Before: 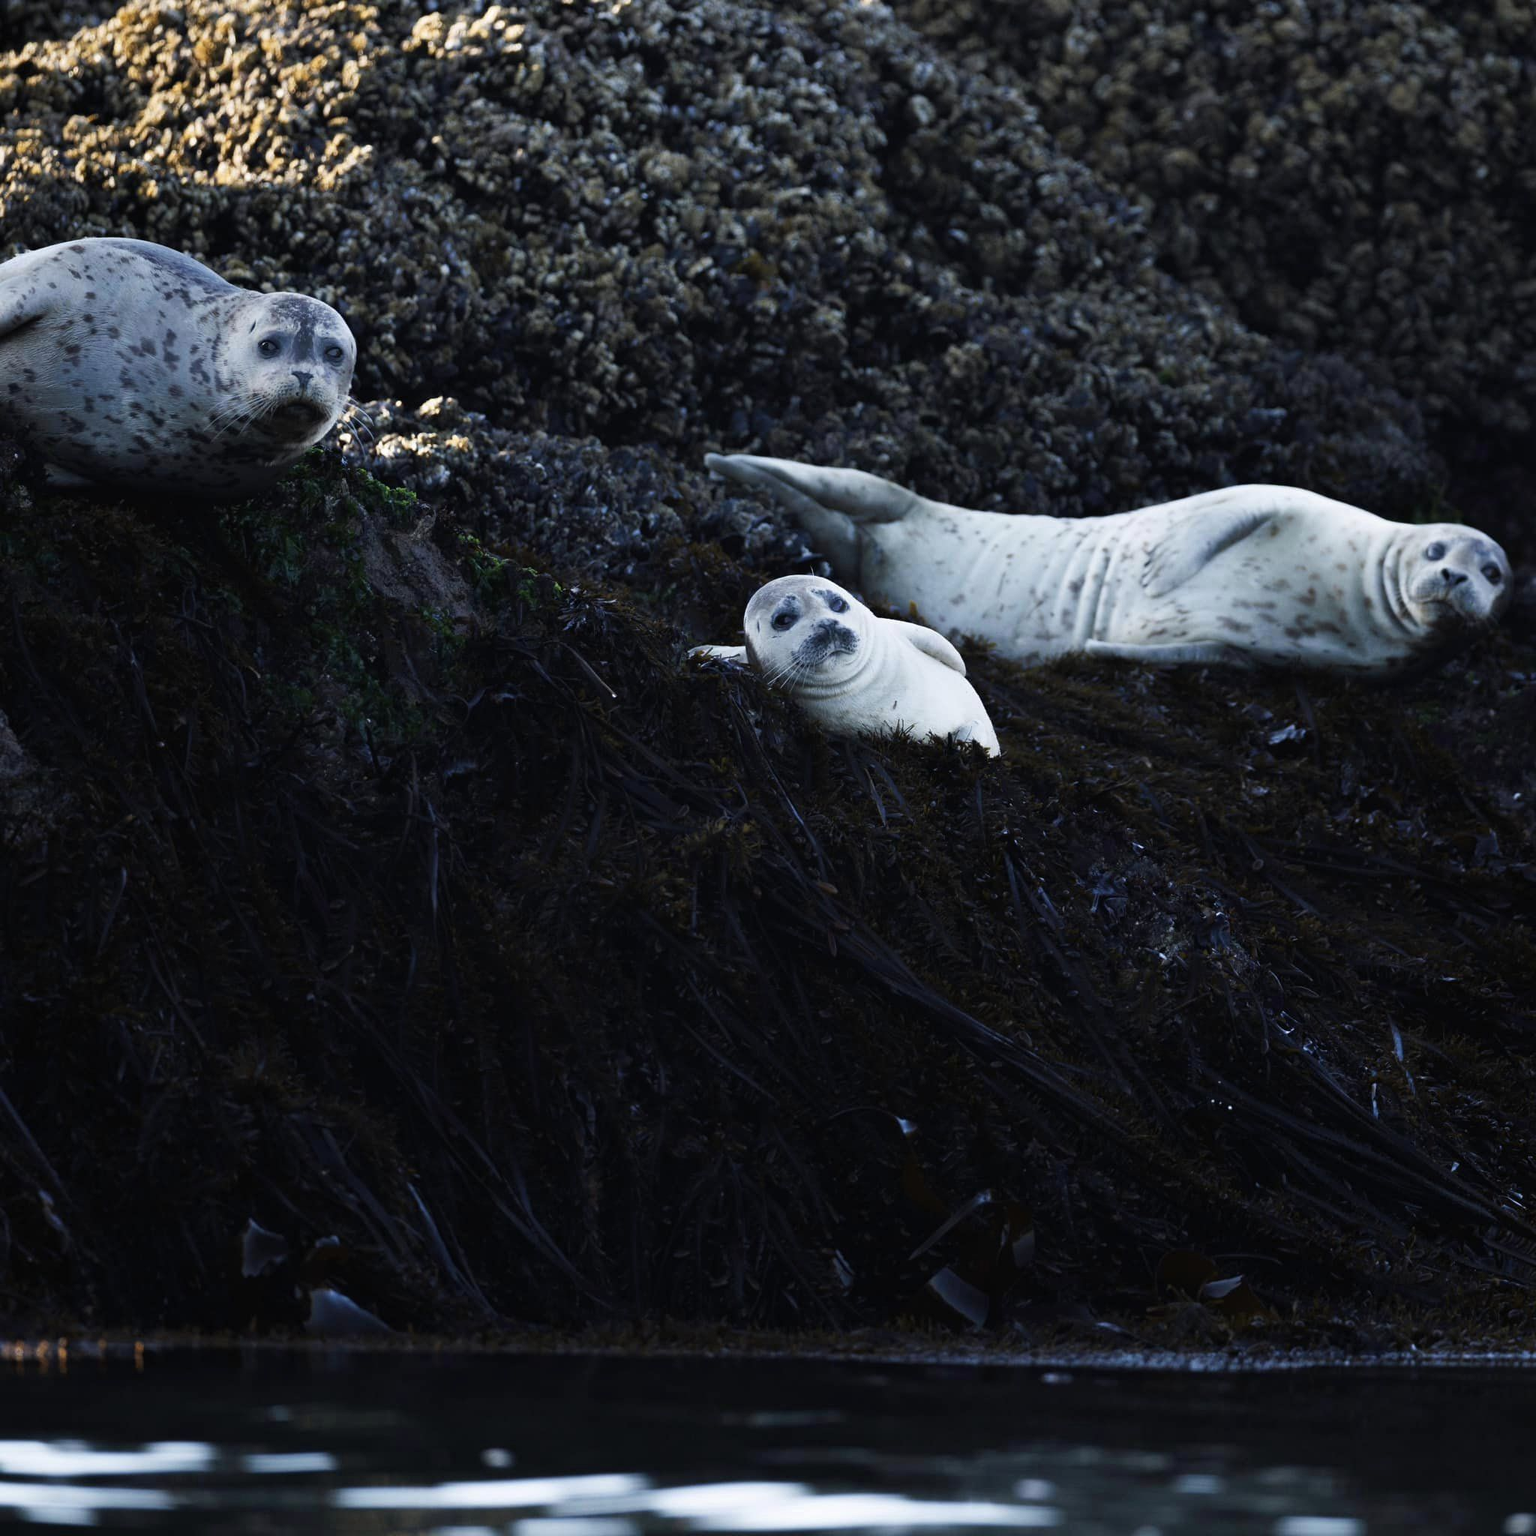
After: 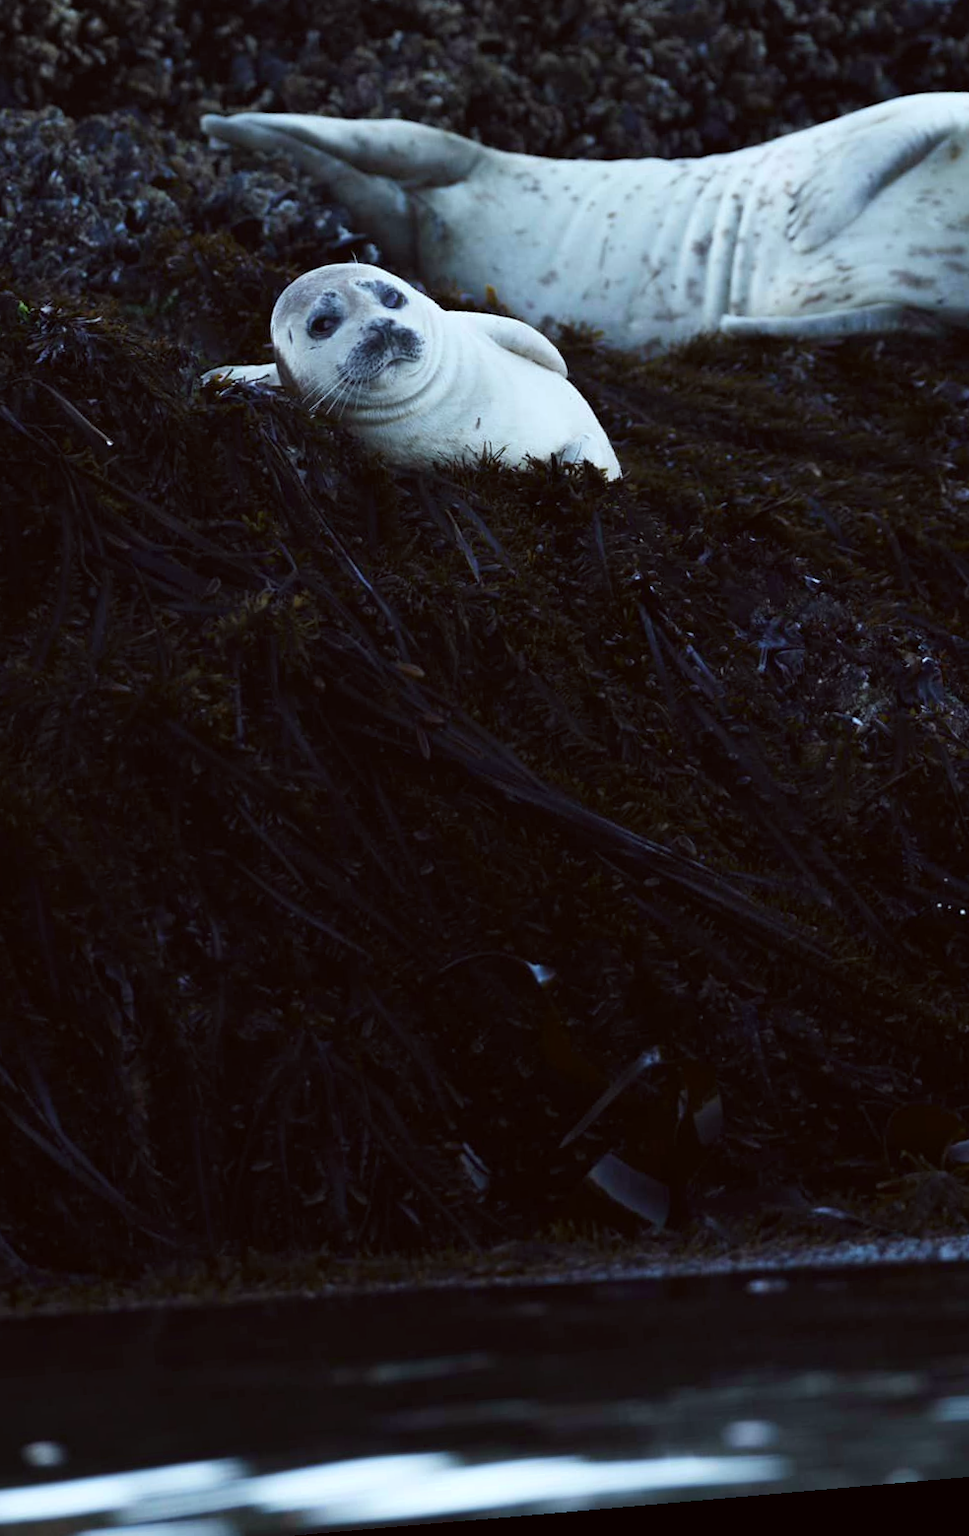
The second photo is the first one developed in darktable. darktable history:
crop: left 35.432%, top 26.233%, right 20.145%, bottom 3.432%
rotate and perspective: rotation -4.98°, automatic cropping off
color correction: highlights a* -4.98, highlights b* -3.76, shadows a* 3.83, shadows b* 4.08
